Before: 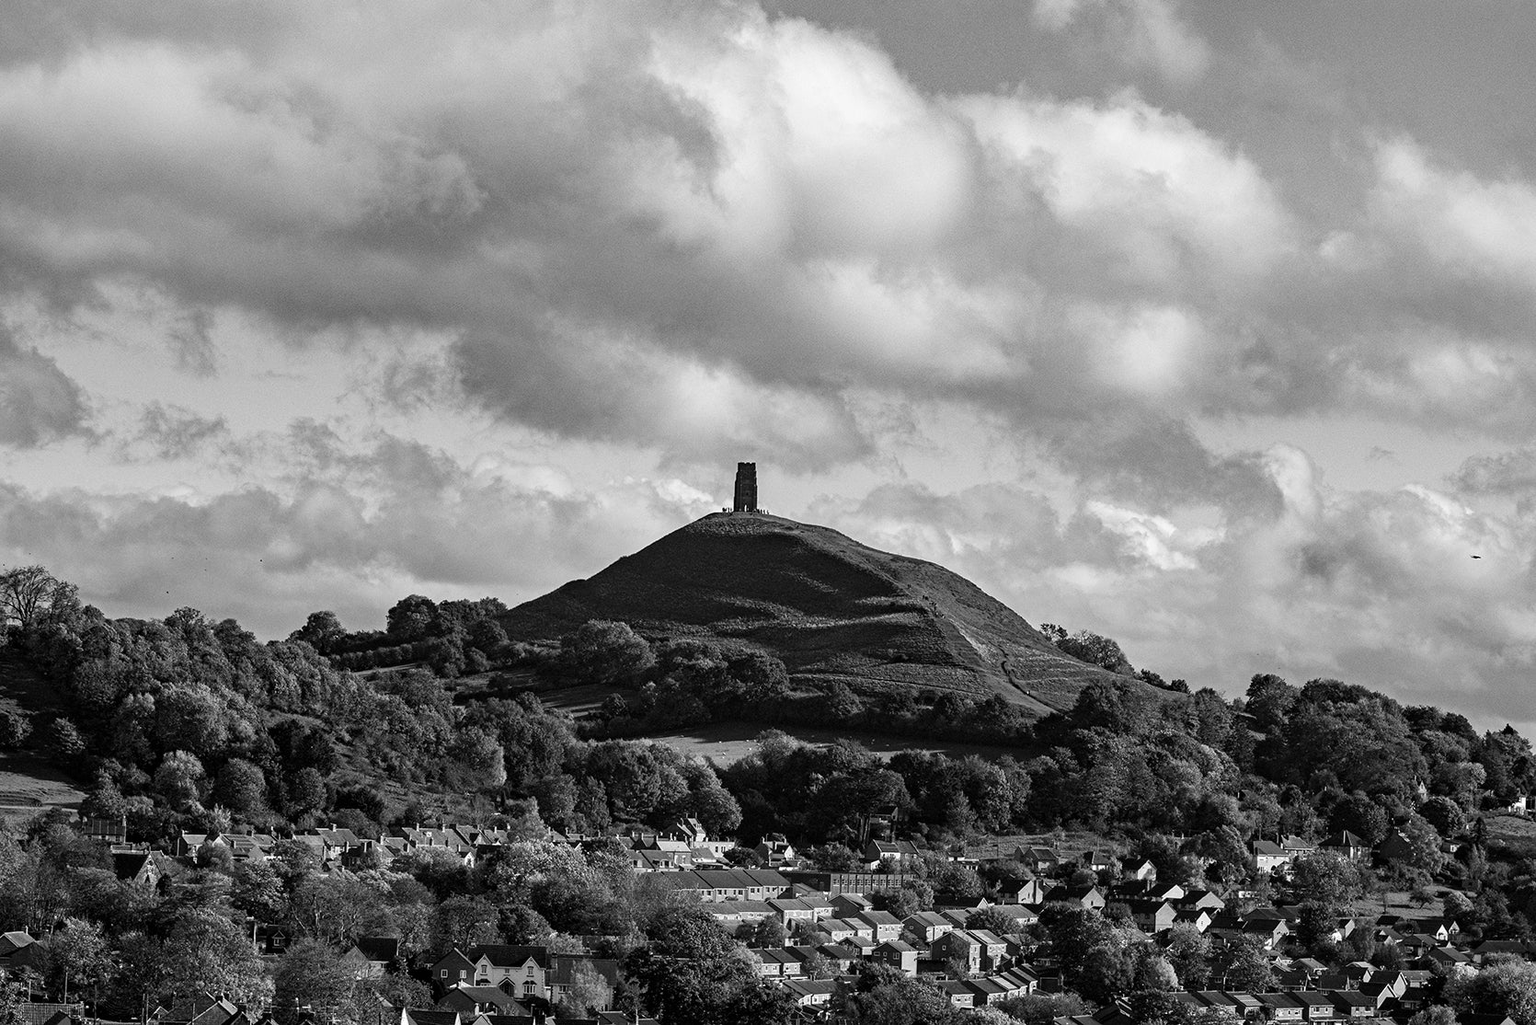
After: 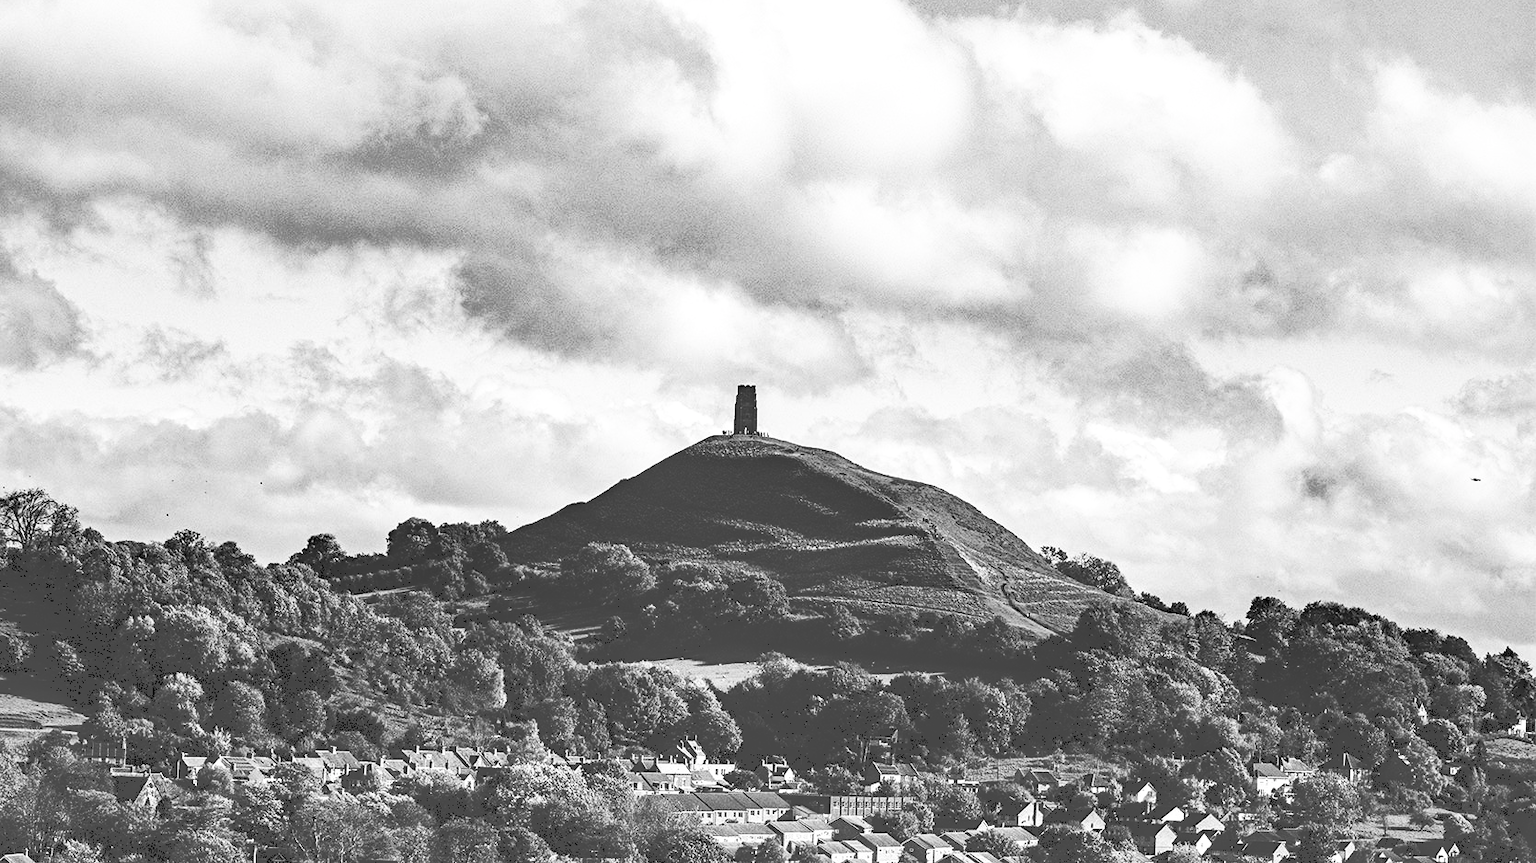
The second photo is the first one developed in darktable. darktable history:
crop: top 7.574%, bottom 8.116%
base curve: curves: ch0 [(0, 0.036) (0.007, 0.037) (0.604, 0.887) (1, 1)], fusion 1
contrast brightness saturation: contrast 0.196, brightness 0.14, saturation 0.15
shadows and highlights: on, module defaults
